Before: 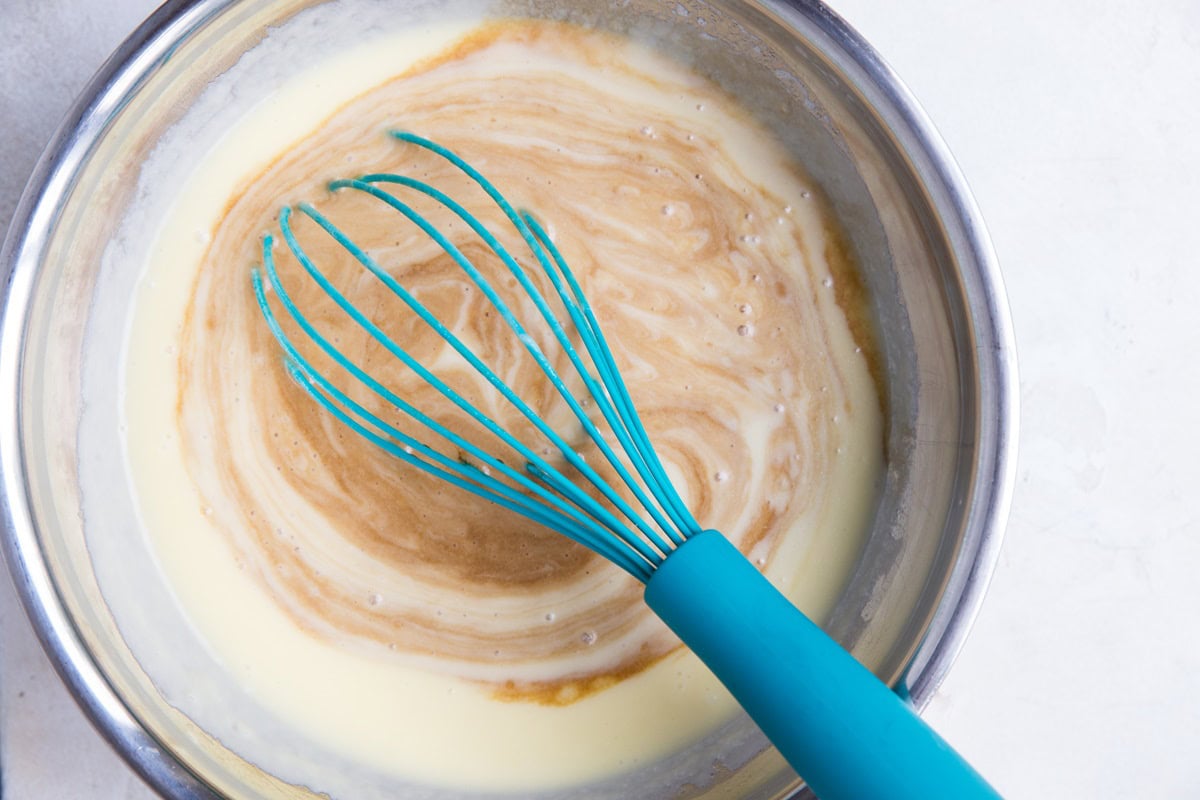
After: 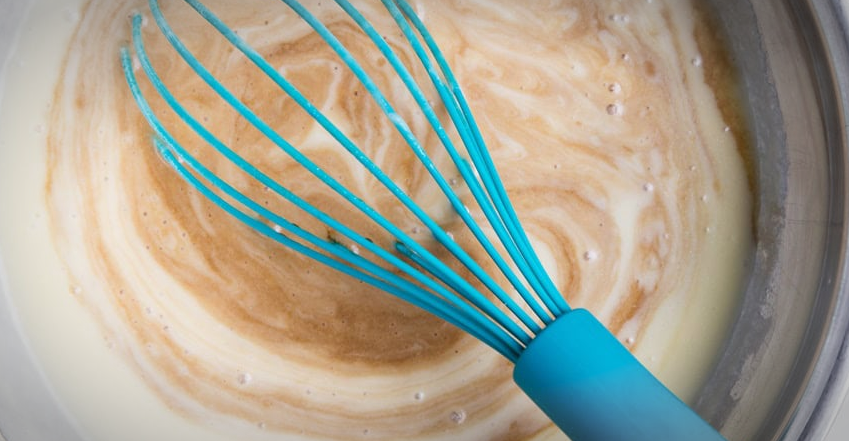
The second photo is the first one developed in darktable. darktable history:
crop: left 10.932%, top 27.633%, right 18.271%, bottom 17.15%
vignetting: automatic ratio true
